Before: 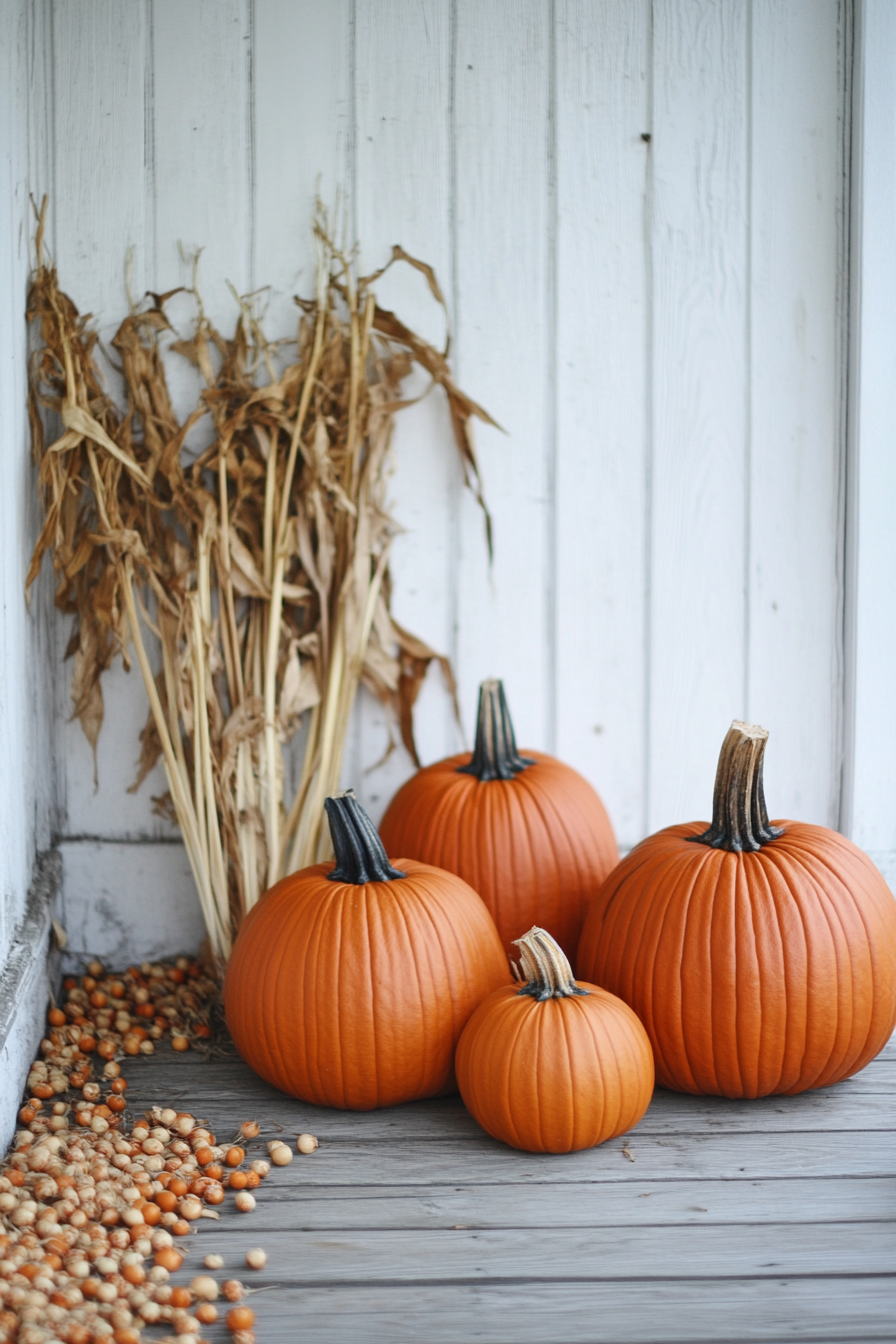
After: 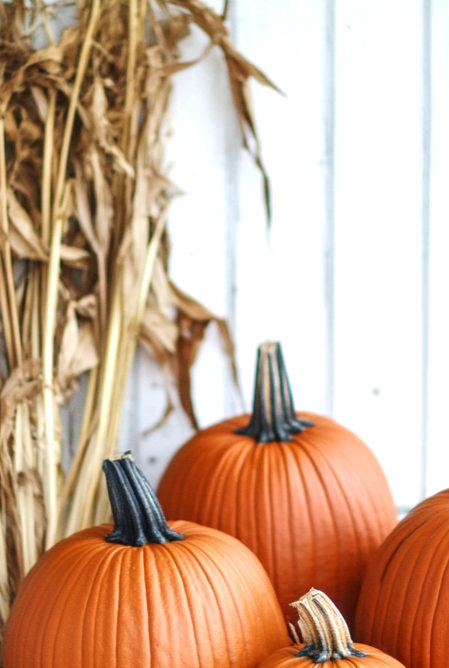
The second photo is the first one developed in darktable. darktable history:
velvia: on, module defaults
exposure: exposure 0.434 EV, compensate exposure bias true, compensate highlight preservation false
crop: left 24.867%, top 25.19%, right 24.982%, bottom 25.017%
local contrast: on, module defaults
